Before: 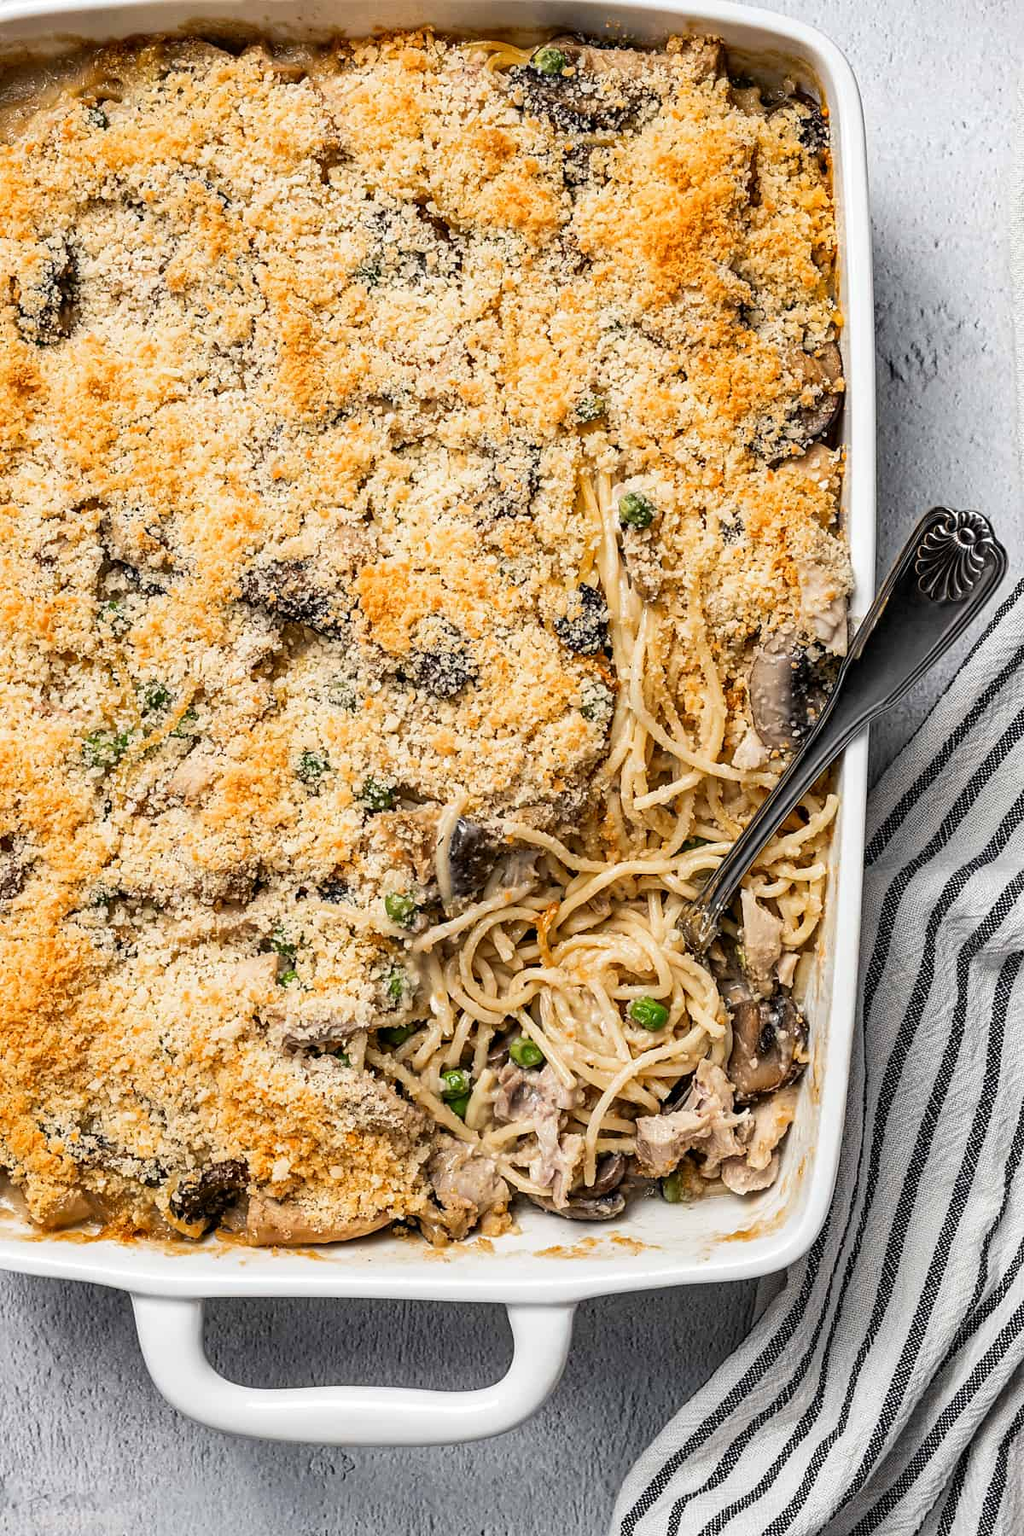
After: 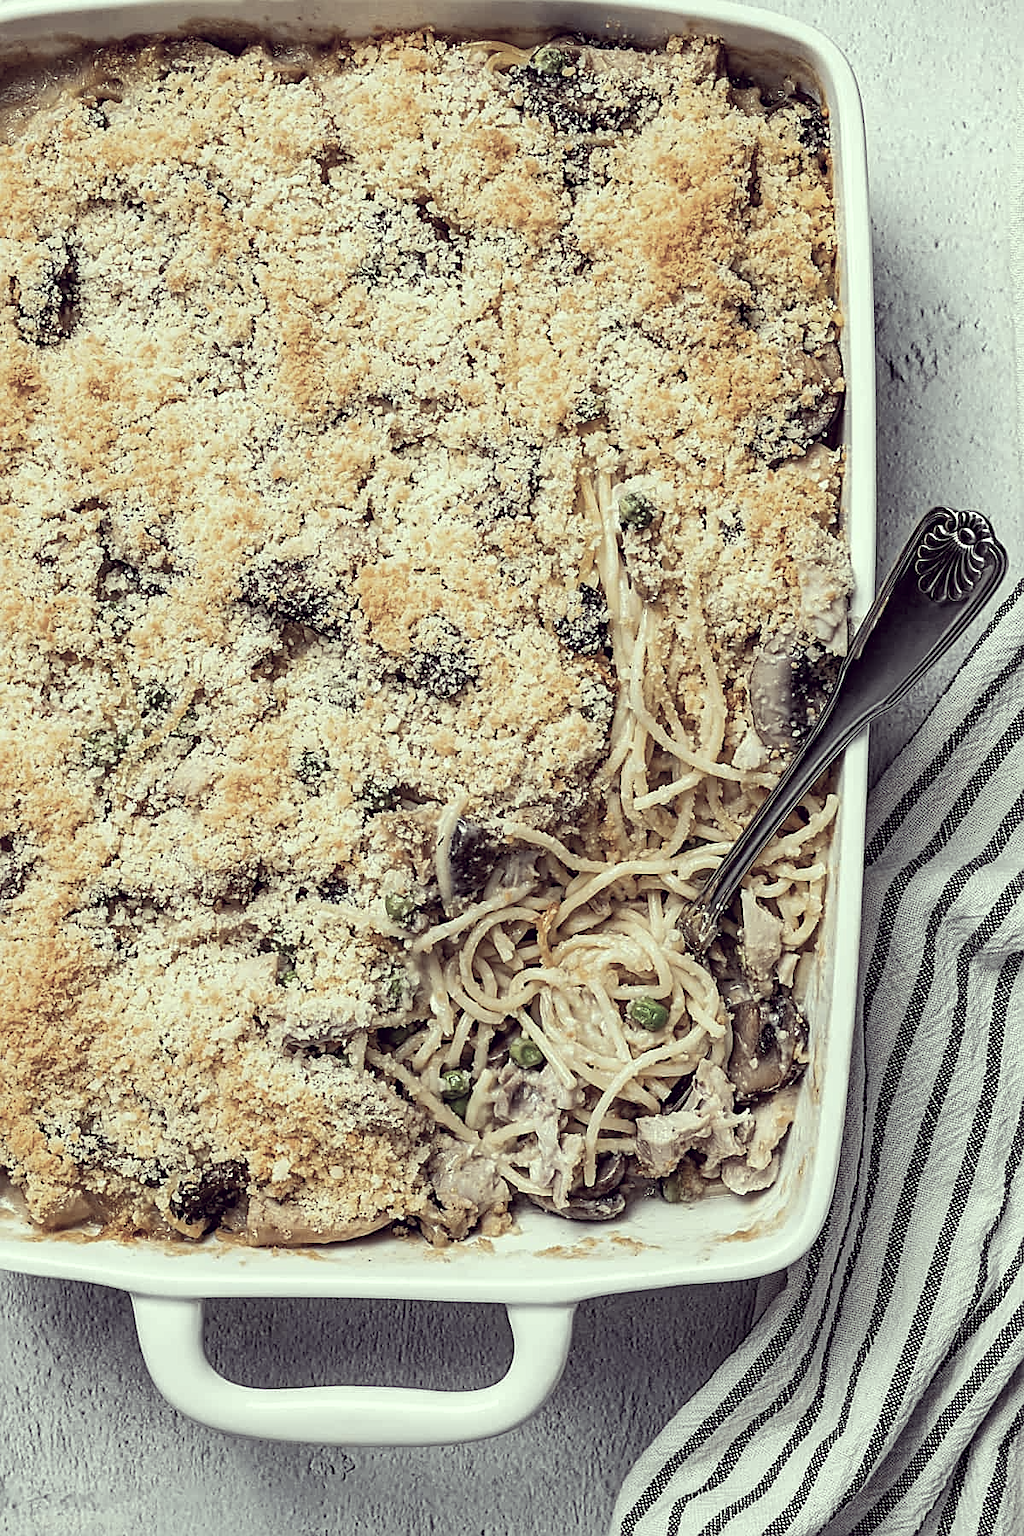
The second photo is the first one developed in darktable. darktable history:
sharpen: on, module defaults
color correction: highlights a* -20.53, highlights b* 20.47, shadows a* 19.48, shadows b* -19.97, saturation 0.443
tone equalizer: edges refinement/feathering 500, mask exposure compensation -1.57 EV, preserve details no
